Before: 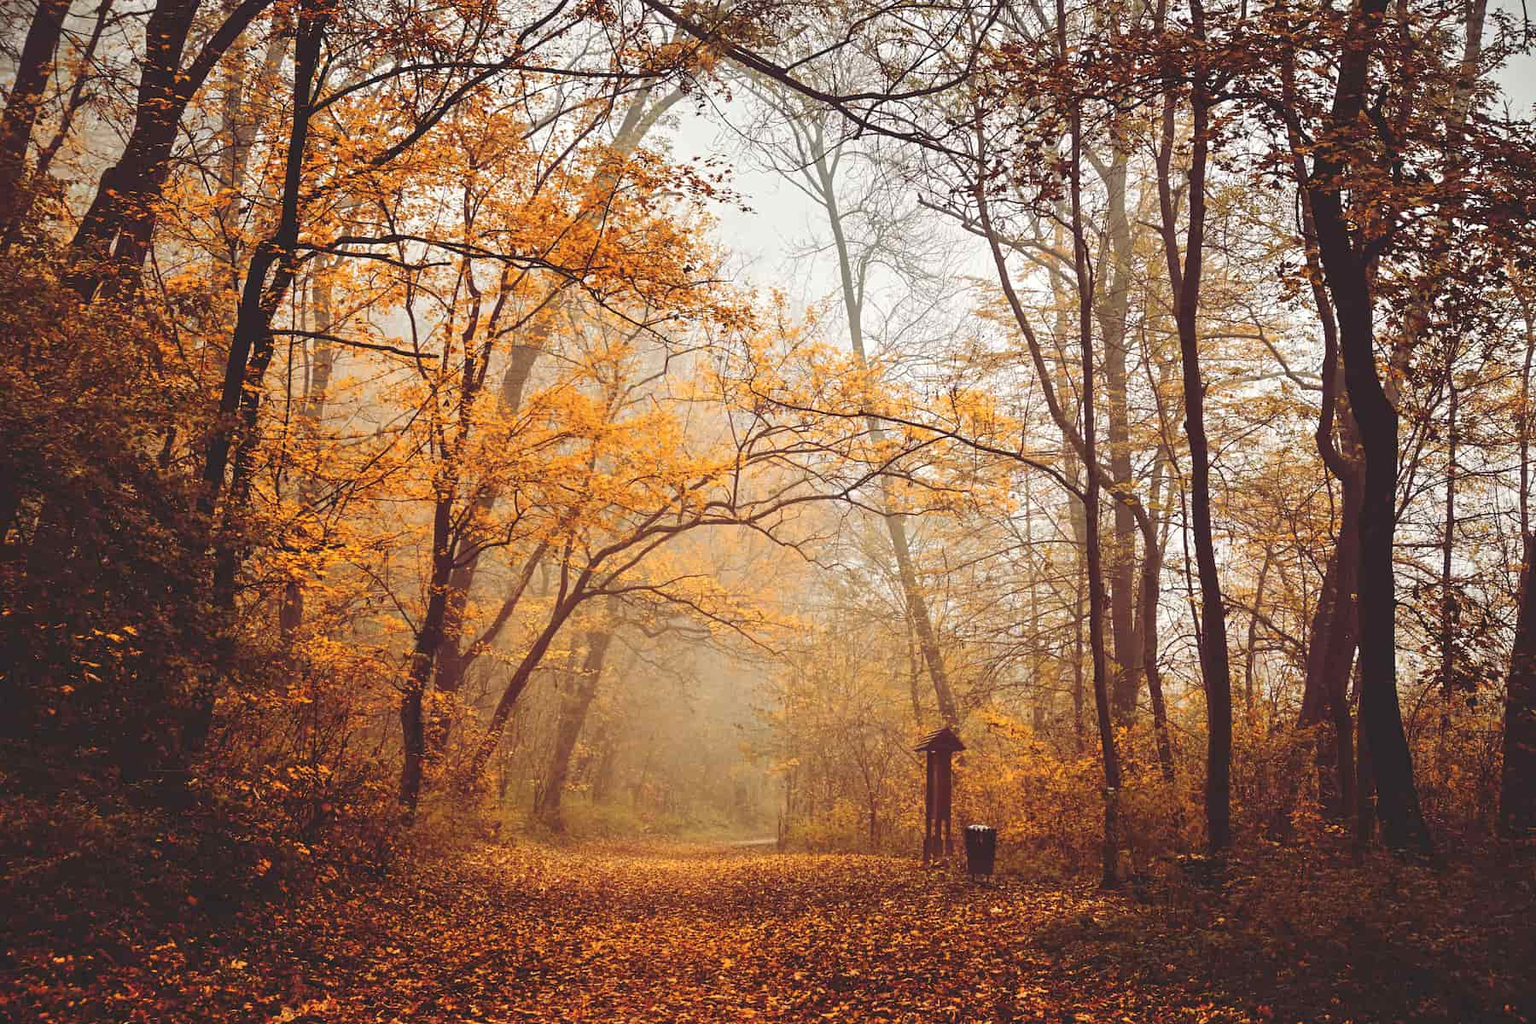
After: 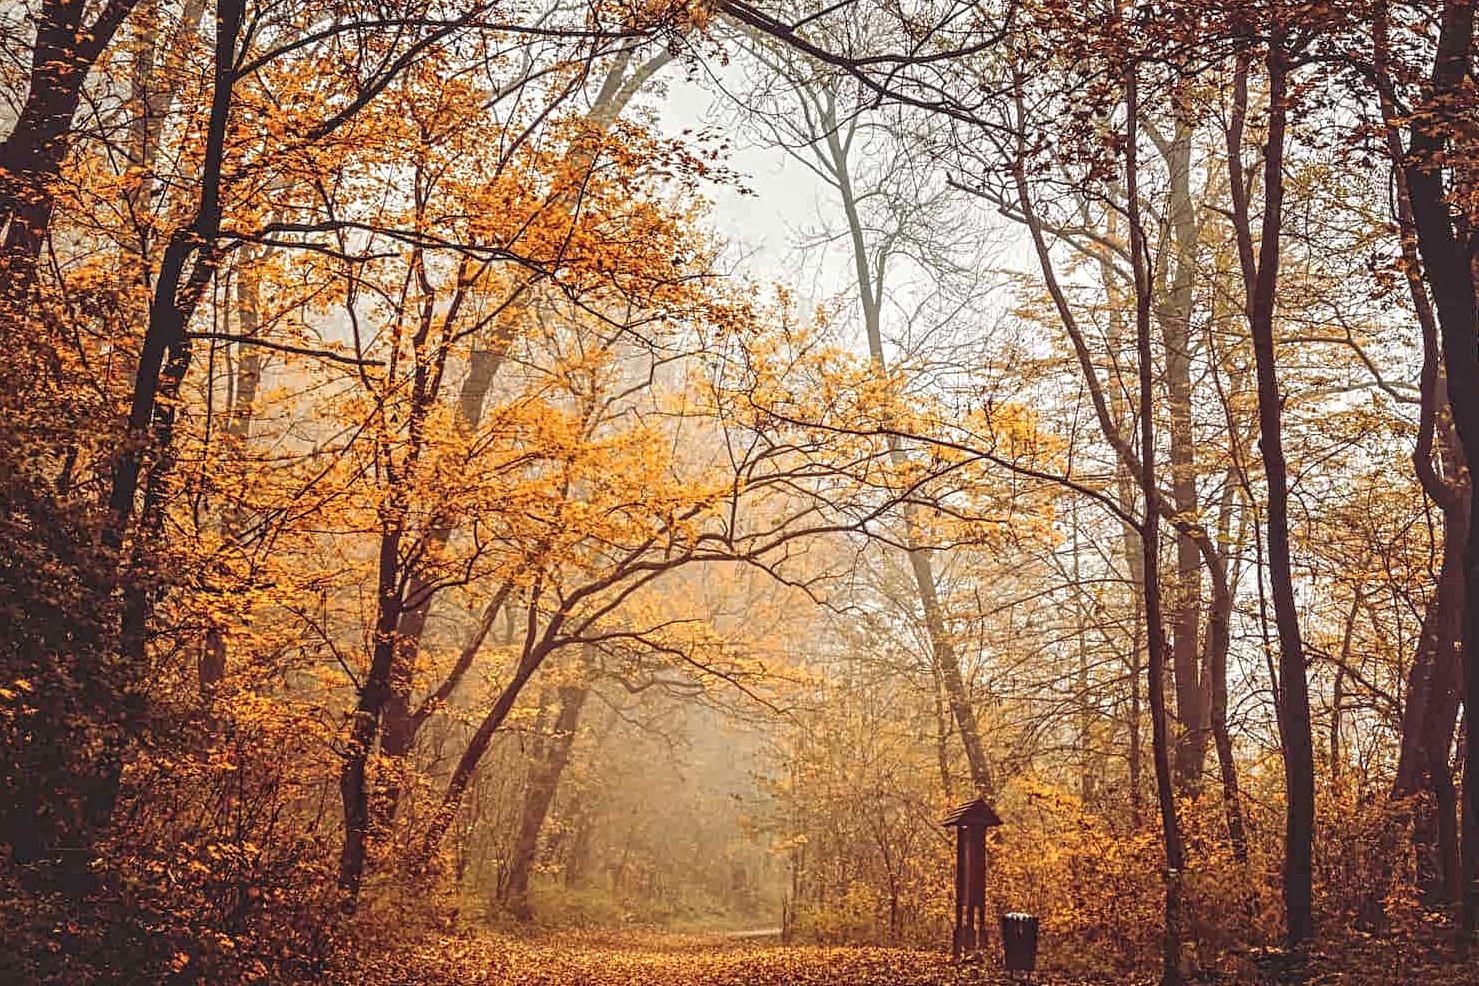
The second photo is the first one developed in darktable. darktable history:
local contrast: on, module defaults
crop and rotate: left 7.196%, top 4.574%, right 10.605%, bottom 13.178%
contrast equalizer: y [[0.5, 0.5, 0.5, 0.539, 0.64, 0.611], [0.5 ×6], [0.5 ×6], [0 ×6], [0 ×6]]
